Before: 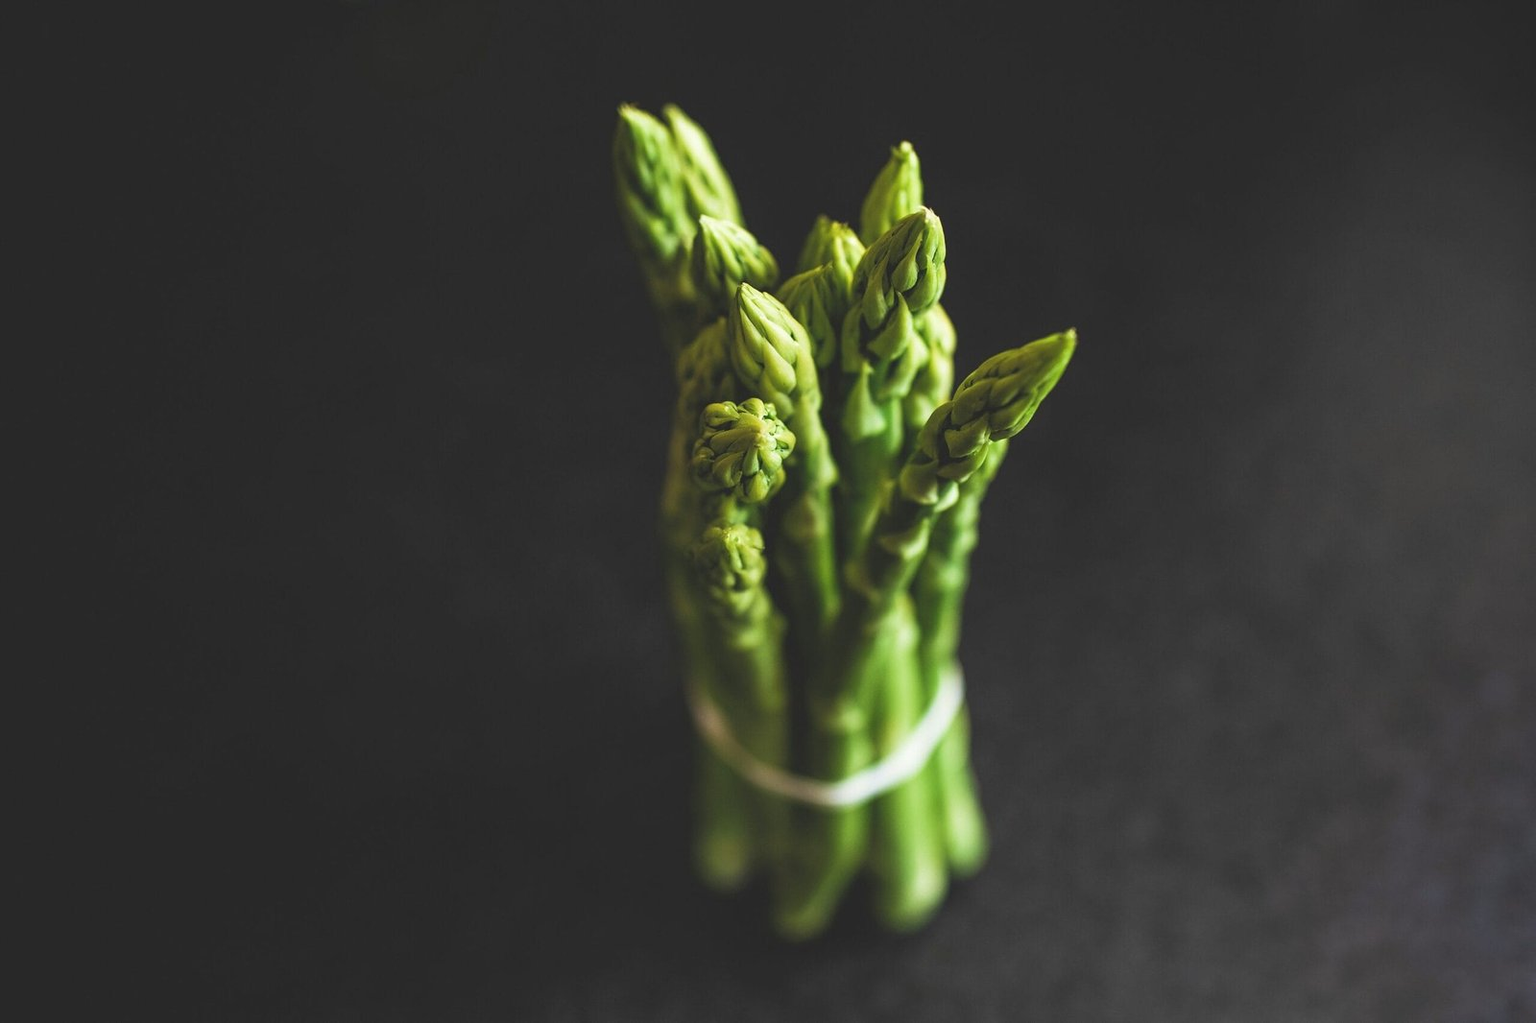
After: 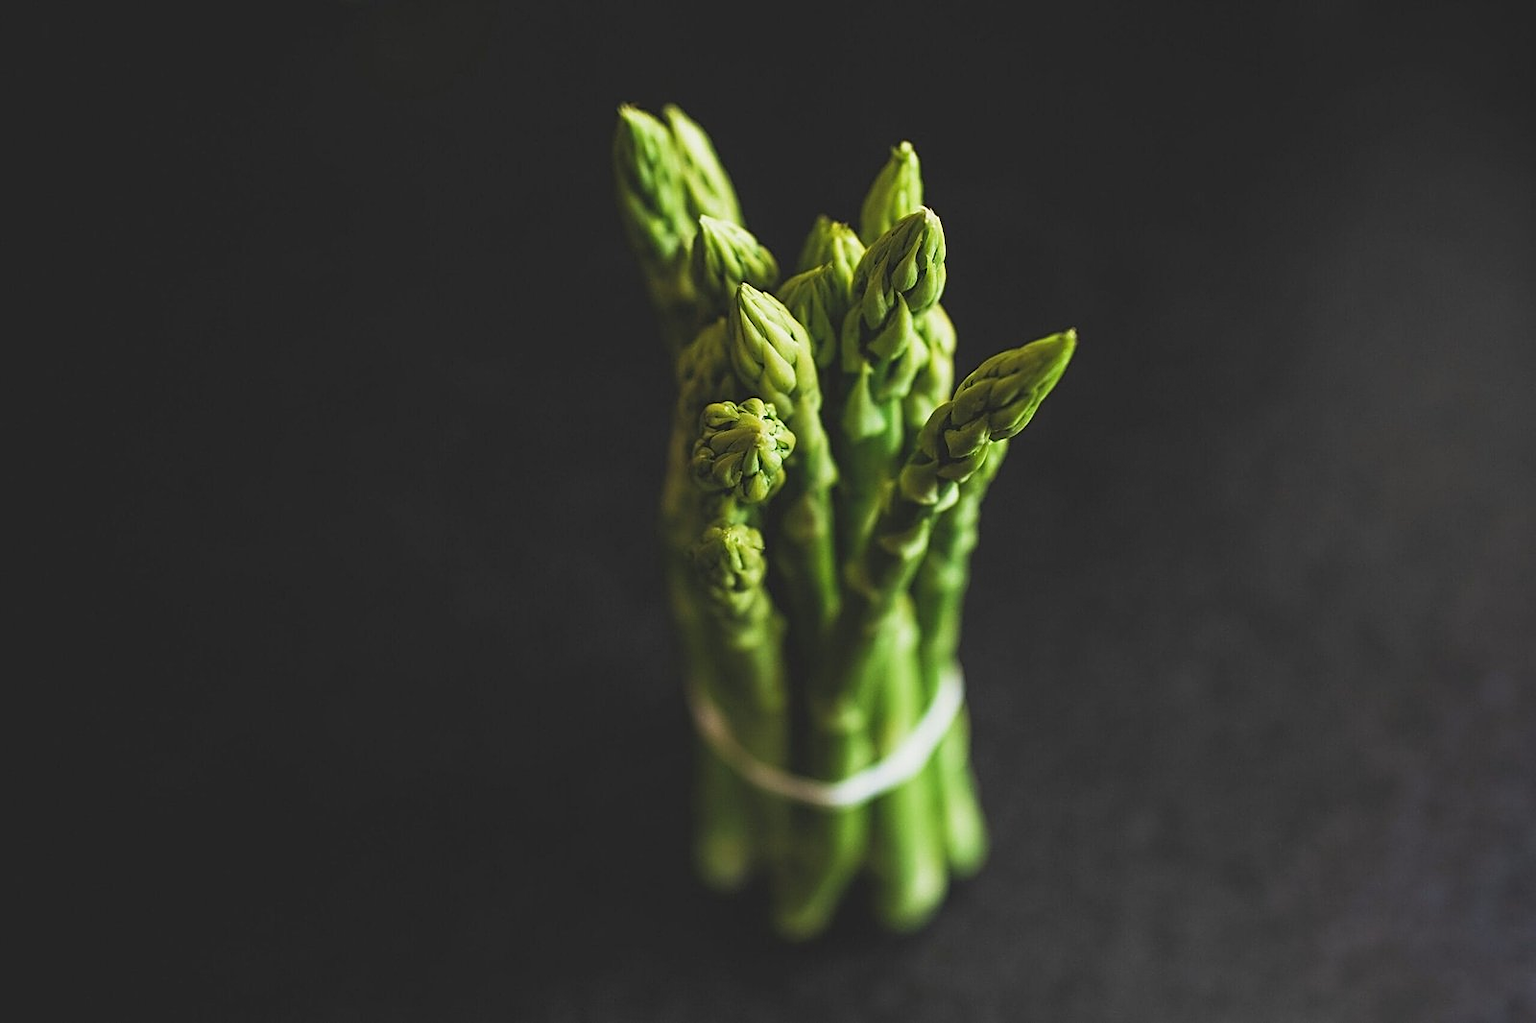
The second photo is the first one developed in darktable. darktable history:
base curve: curves: ch0 [(0, 0) (0.688, 0.865) (1, 1)], preserve colors none
sharpen: on, module defaults
exposure: exposure -0.543 EV, compensate highlight preservation false
